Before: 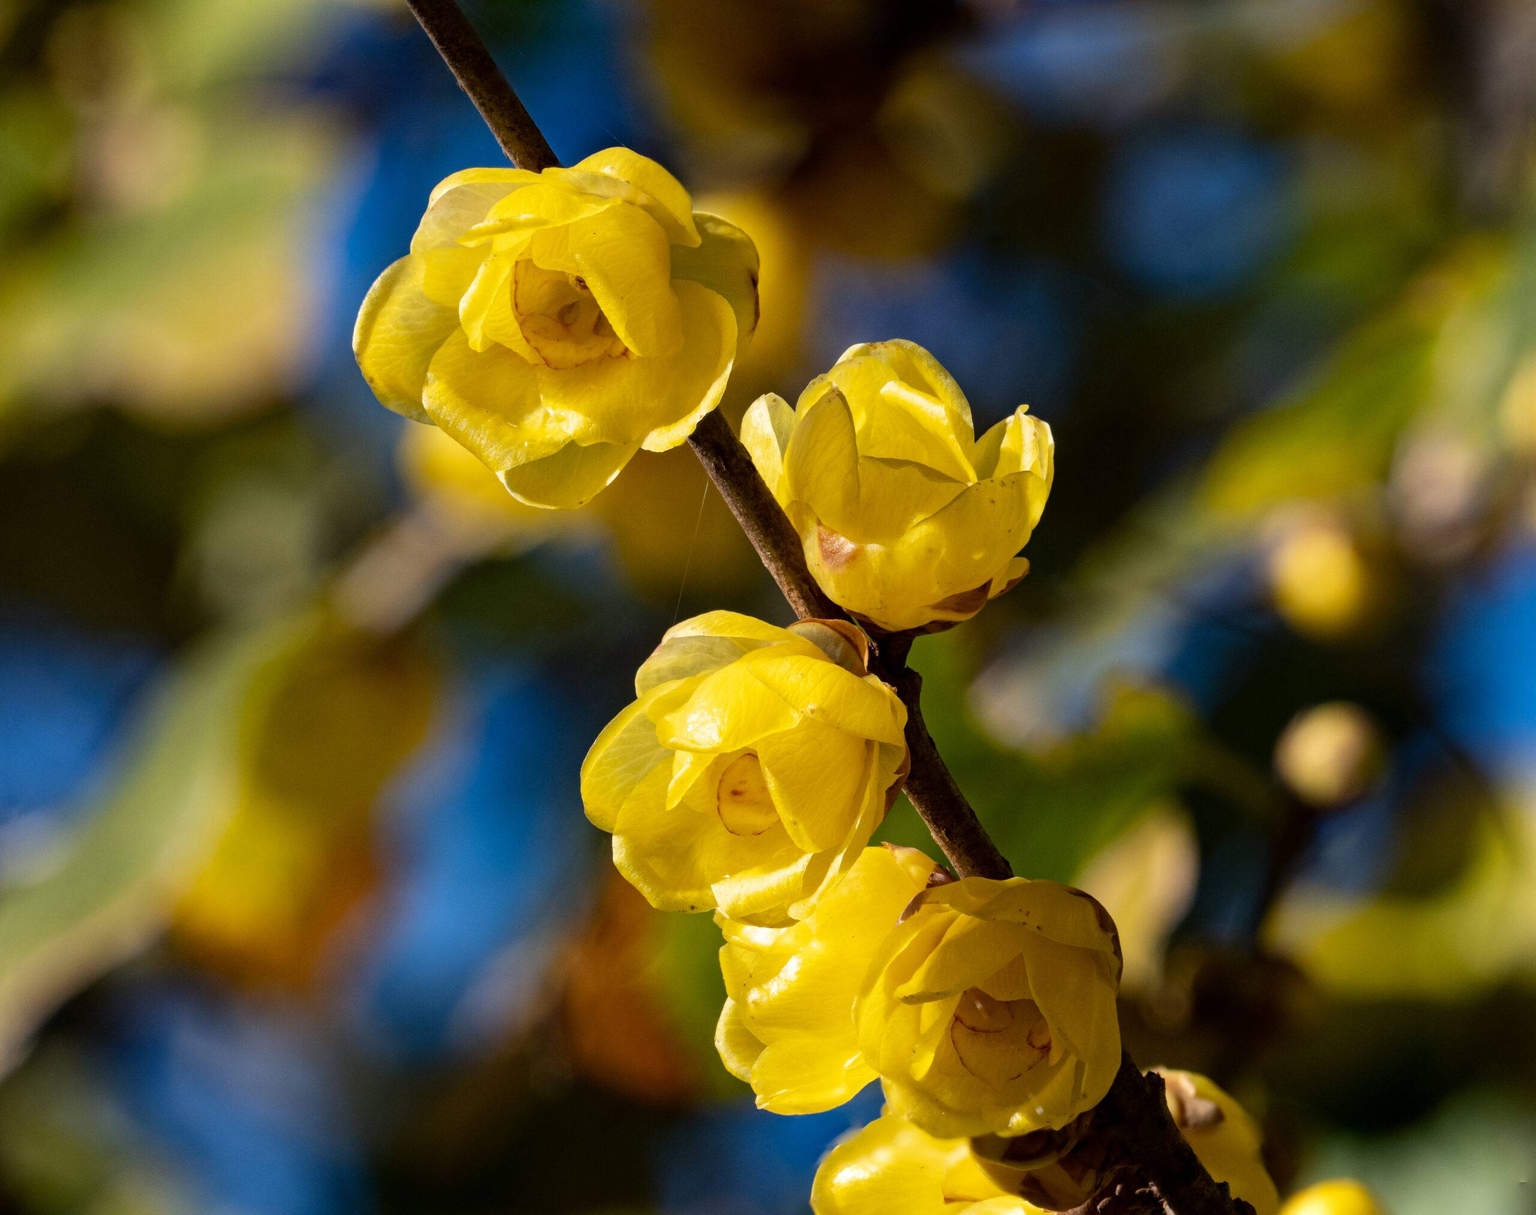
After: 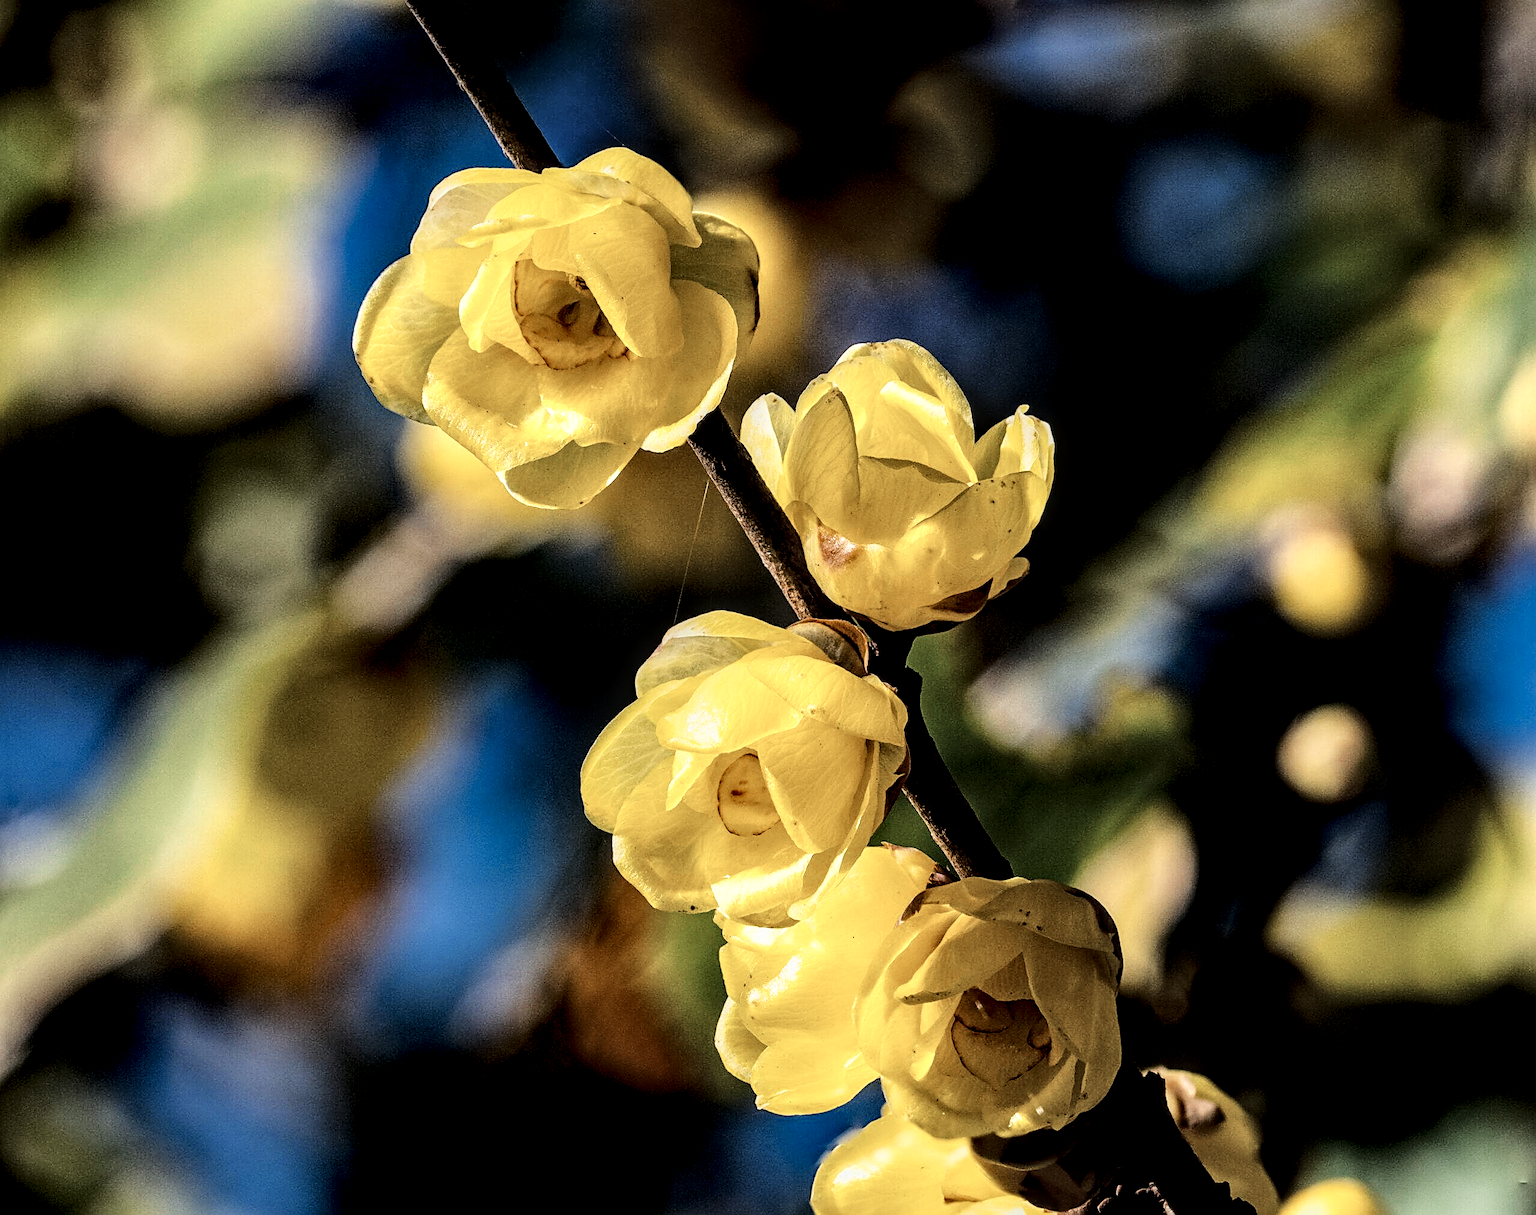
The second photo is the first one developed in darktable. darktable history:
filmic rgb: black relative exposure -7.65 EV, white relative exposure 4.56 EV, hardness 3.61, contrast 1.116
tone curve: curves: ch0 [(0, 0.011) (0.053, 0.026) (0.174, 0.115) (0.398, 0.444) (0.673, 0.775) (0.829, 0.906) (0.991, 0.981)]; ch1 [(0, 0) (0.276, 0.206) (0.409, 0.383) (0.473, 0.458) (0.492, 0.499) (0.521, 0.502) (0.546, 0.543) (0.585, 0.617) (0.659, 0.686) (0.78, 0.8) (1, 1)]; ch2 [(0, 0) (0.438, 0.449) (0.473, 0.469) (0.503, 0.5) (0.523, 0.538) (0.562, 0.598) (0.612, 0.635) (0.695, 0.713) (1, 1)]
color zones: curves: ch0 [(0, 0.5) (0.125, 0.4) (0.25, 0.5) (0.375, 0.4) (0.5, 0.4) (0.625, 0.35) (0.75, 0.35) (0.875, 0.5)]; ch1 [(0, 0.35) (0.125, 0.45) (0.25, 0.35) (0.375, 0.35) (0.5, 0.35) (0.625, 0.35) (0.75, 0.45) (0.875, 0.35)]; ch2 [(0, 0.6) (0.125, 0.5) (0.25, 0.5) (0.375, 0.6) (0.5, 0.6) (0.625, 0.5) (0.75, 0.5) (0.875, 0.5)]
sharpen: amount 0.897
local contrast: highlights 60%, shadows 59%, detail 160%
